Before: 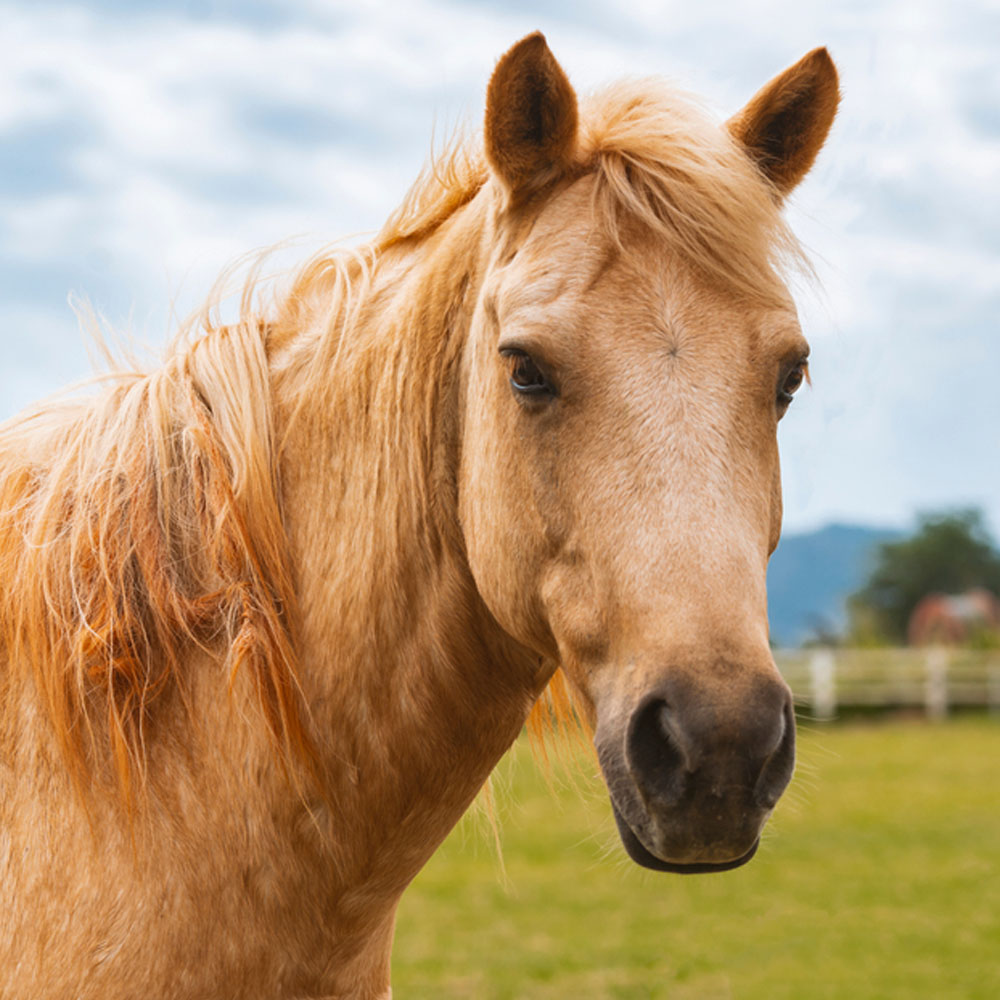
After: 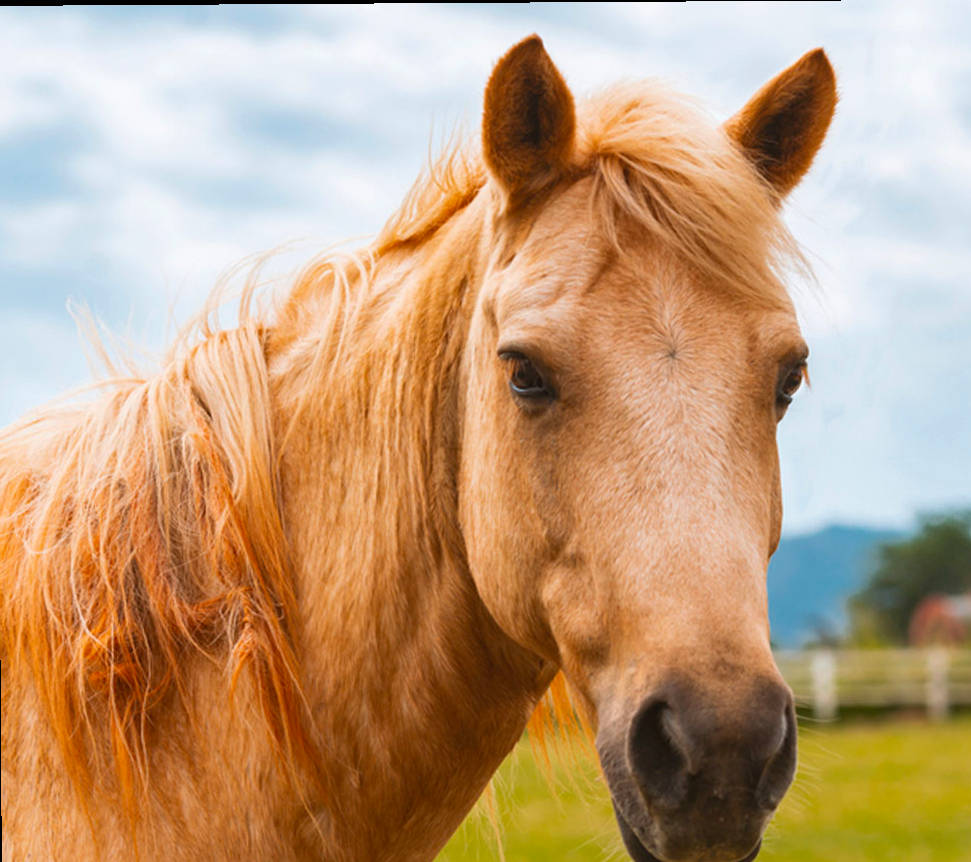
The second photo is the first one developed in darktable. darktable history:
crop and rotate: angle 0.368°, left 0.394%, right 3.029%, bottom 14.318%
